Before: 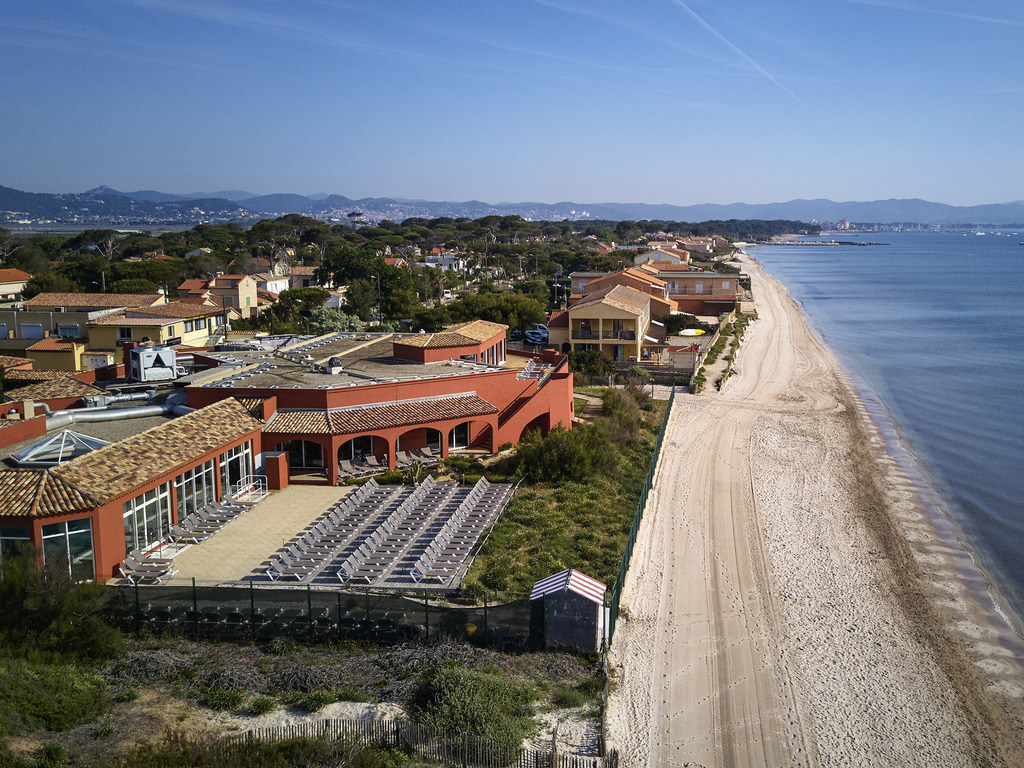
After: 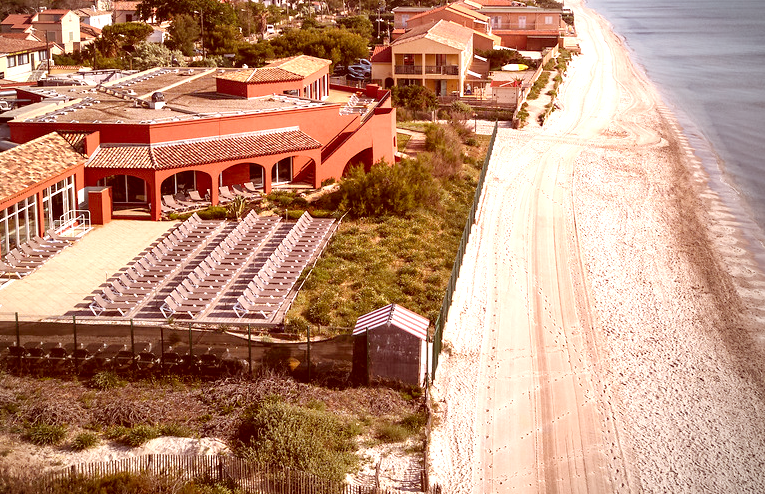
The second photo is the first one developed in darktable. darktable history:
exposure: black level correction 0, exposure 0.703 EV, compensate exposure bias true, compensate highlight preservation false
color correction: highlights a* 9.38, highlights b* 8.61, shadows a* 39.45, shadows b* 39.91, saturation 0.81
crop and rotate: left 17.35%, top 34.599%, right 7.894%, bottom 0.953%
vignetting: fall-off radius 63.87%, center (-0.146, 0.011), unbound false
